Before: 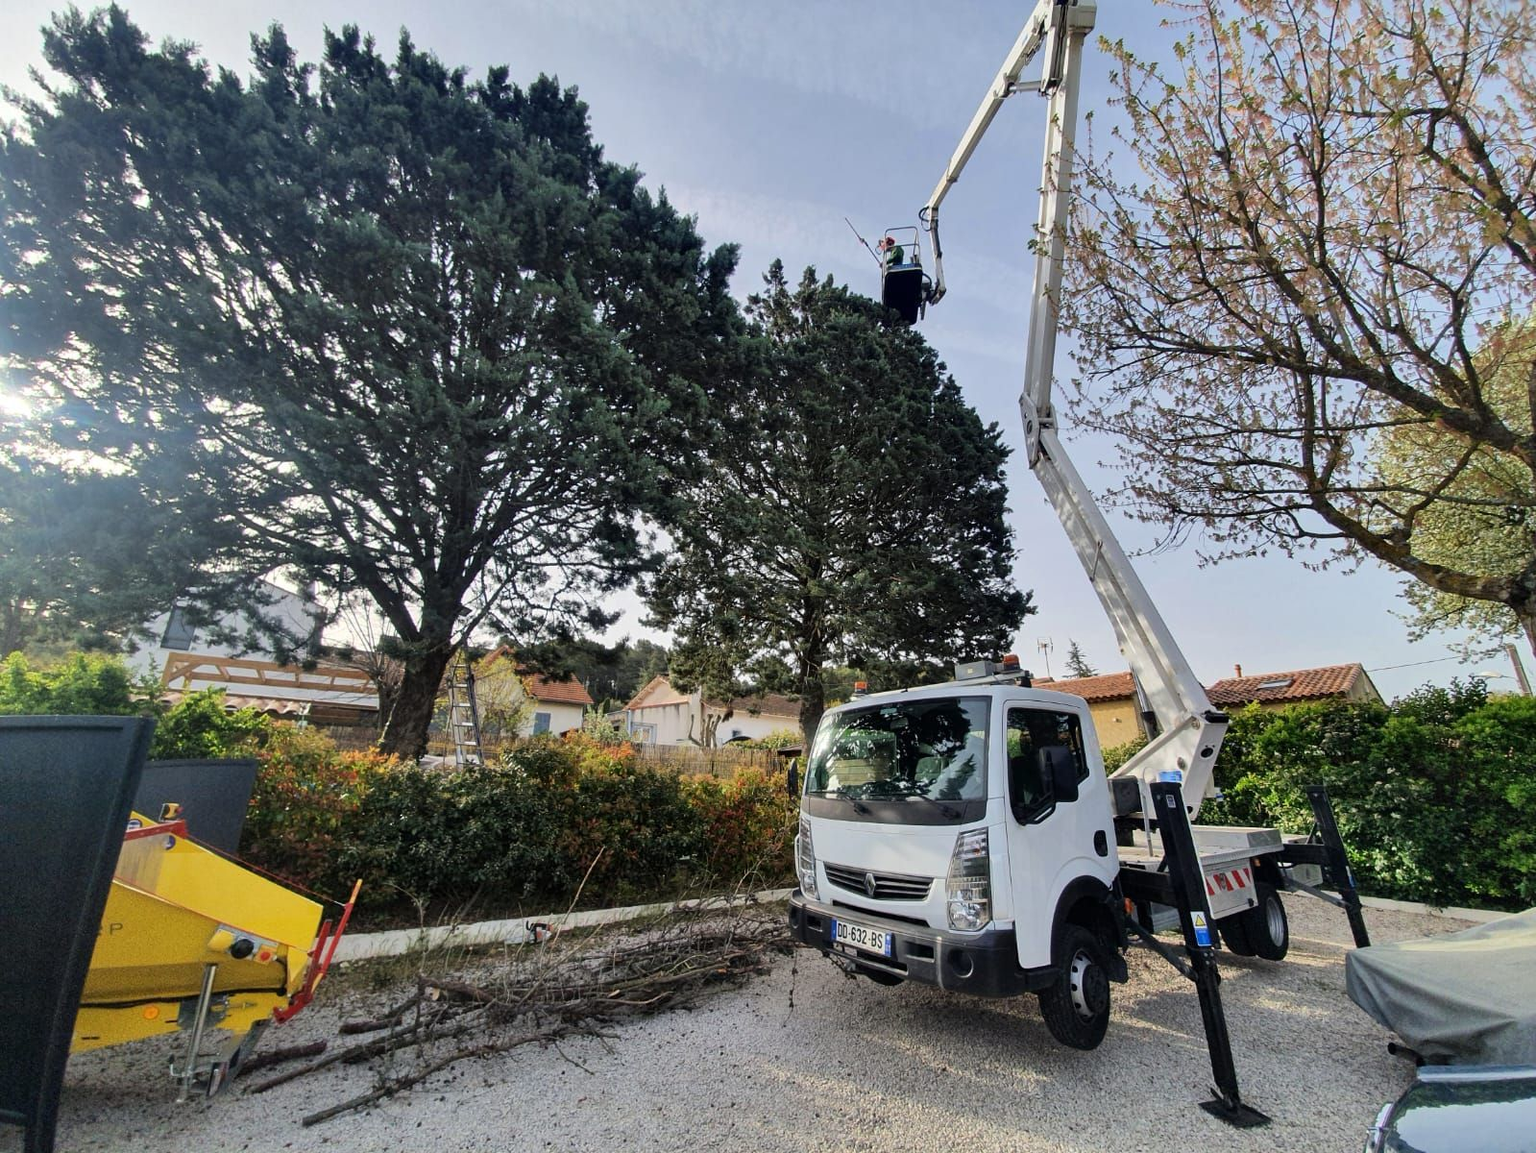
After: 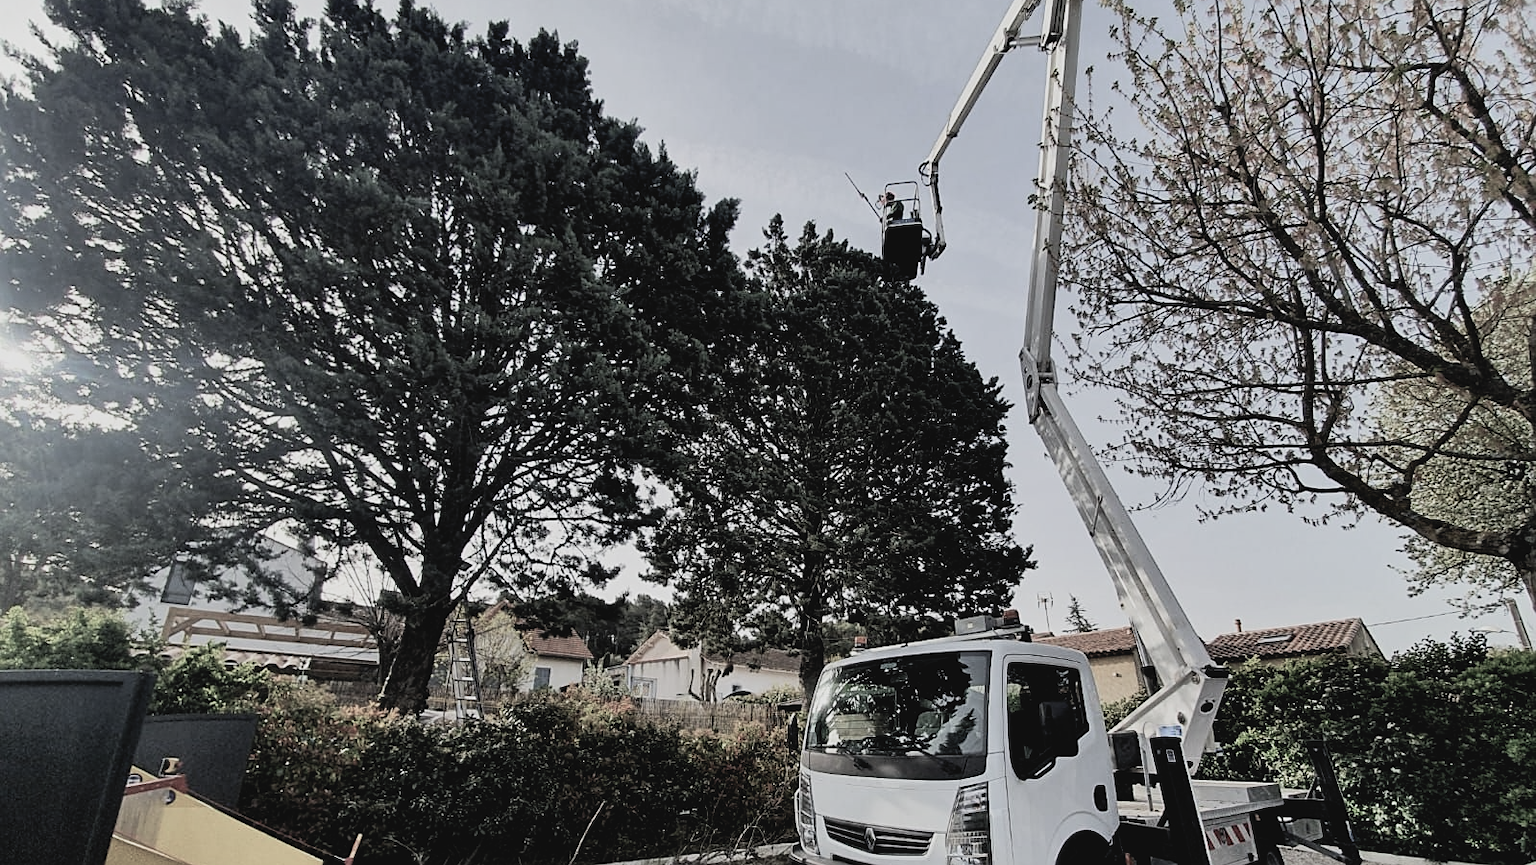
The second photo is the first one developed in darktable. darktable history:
tone curve: curves: ch0 [(0.001, 0.042) (0.128, 0.16) (0.452, 0.42) (0.603, 0.566) (0.754, 0.733) (1, 1)]; ch1 [(0, 0) (0.325, 0.327) (0.412, 0.441) (0.473, 0.466) (0.5, 0.499) (0.549, 0.558) (0.617, 0.625) (0.713, 0.7) (1, 1)]; ch2 [(0, 0) (0.386, 0.397) (0.445, 0.47) (0.505, 0.498) (0.529, 0.524) (0.574, 0.569) (0.652, 0.641) (1, 1)], color space Lab, linked channels, preserve colors none
shadows and highlights: shadows 0.997, highlights 41.06
filmic rgb: black relative exposure -5.09 EV, white relative exposure 3.98 EV, hardness 2.88, contrast 1.296, highlights saturation mix -29.58%, preserve chrominance RGB euclidean norm, color science v5 (2021), contrast in shadows safe, contrast in highlights safe
crop: top 3.924%, bottom 20.914%
sharpen: on, module defaults
